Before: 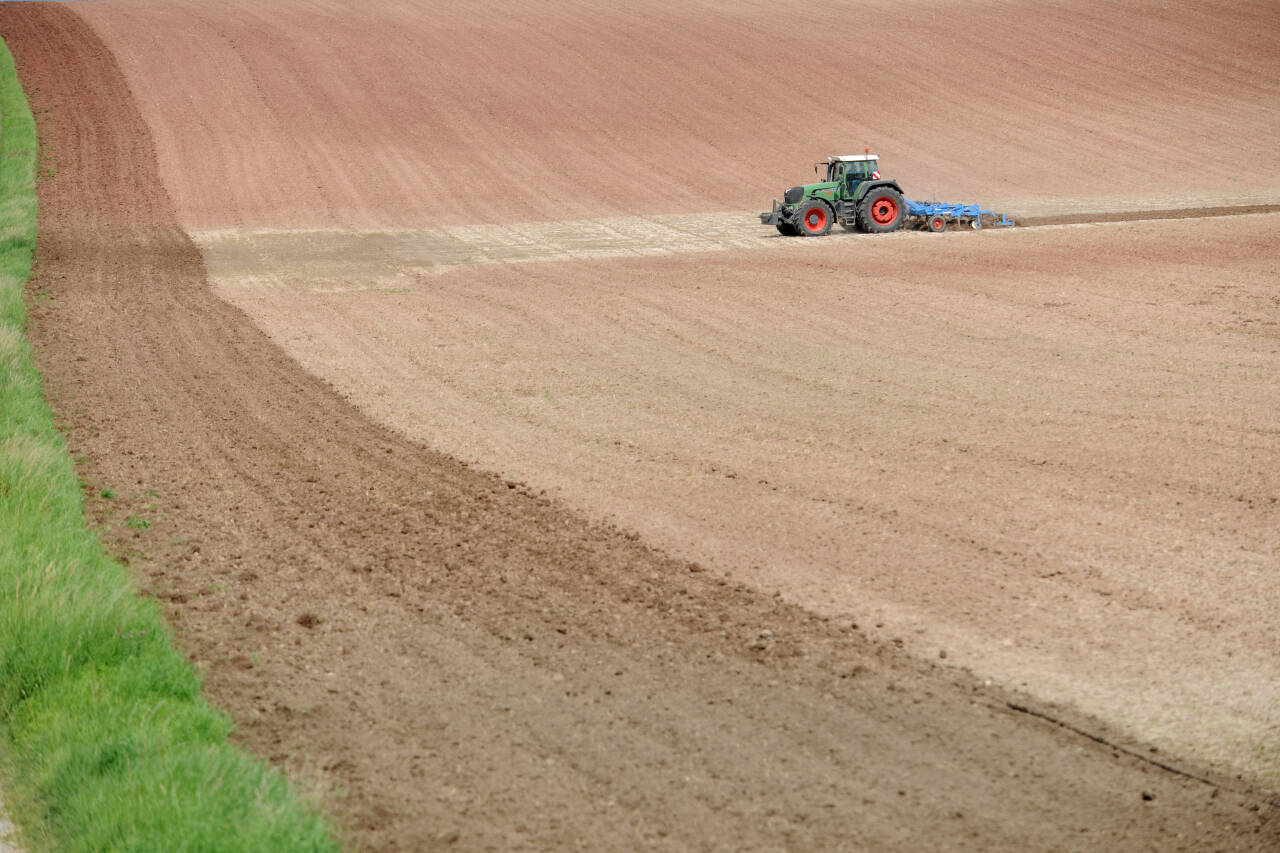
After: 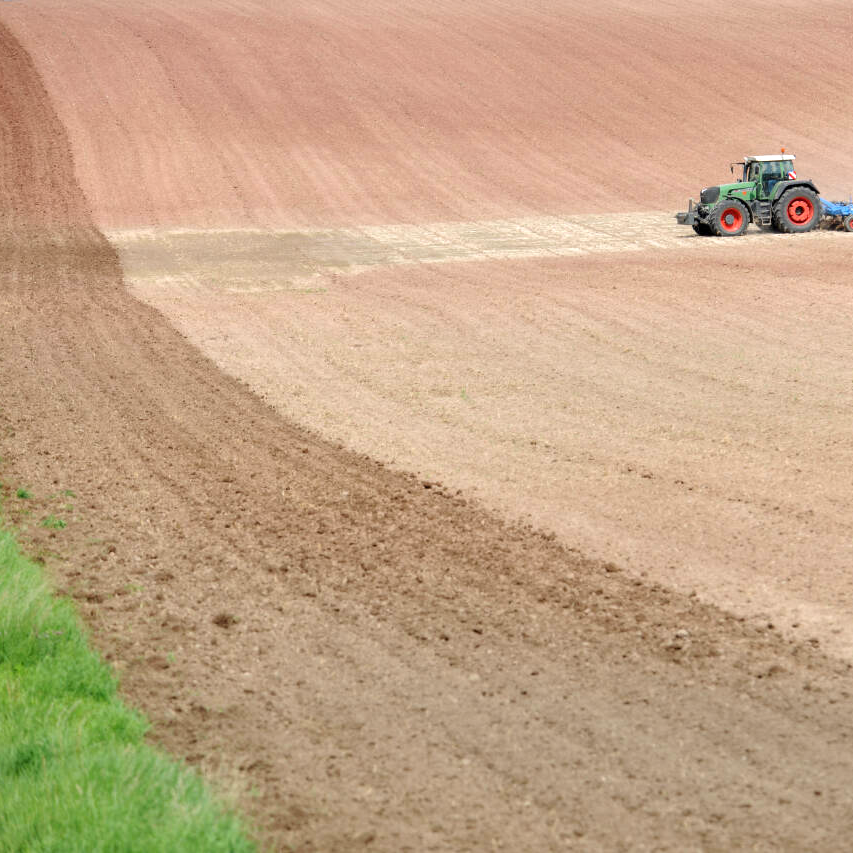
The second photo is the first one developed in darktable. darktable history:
crop and rotate: left 6.617%, right 26.717%
exposure: exposure 0.375 EV, compensate highlight preservation false
